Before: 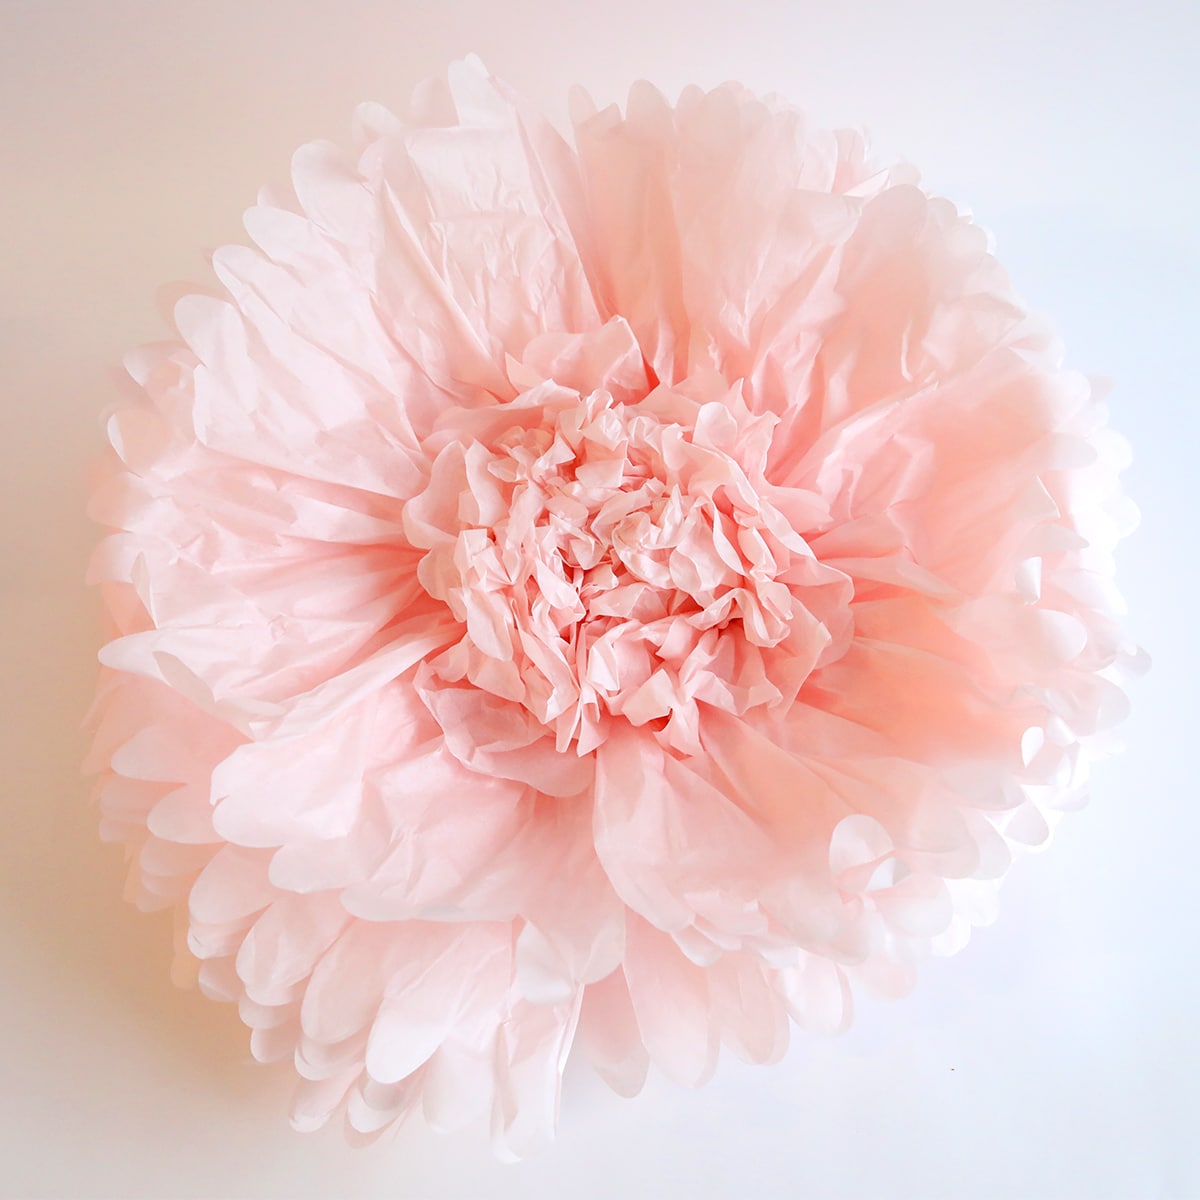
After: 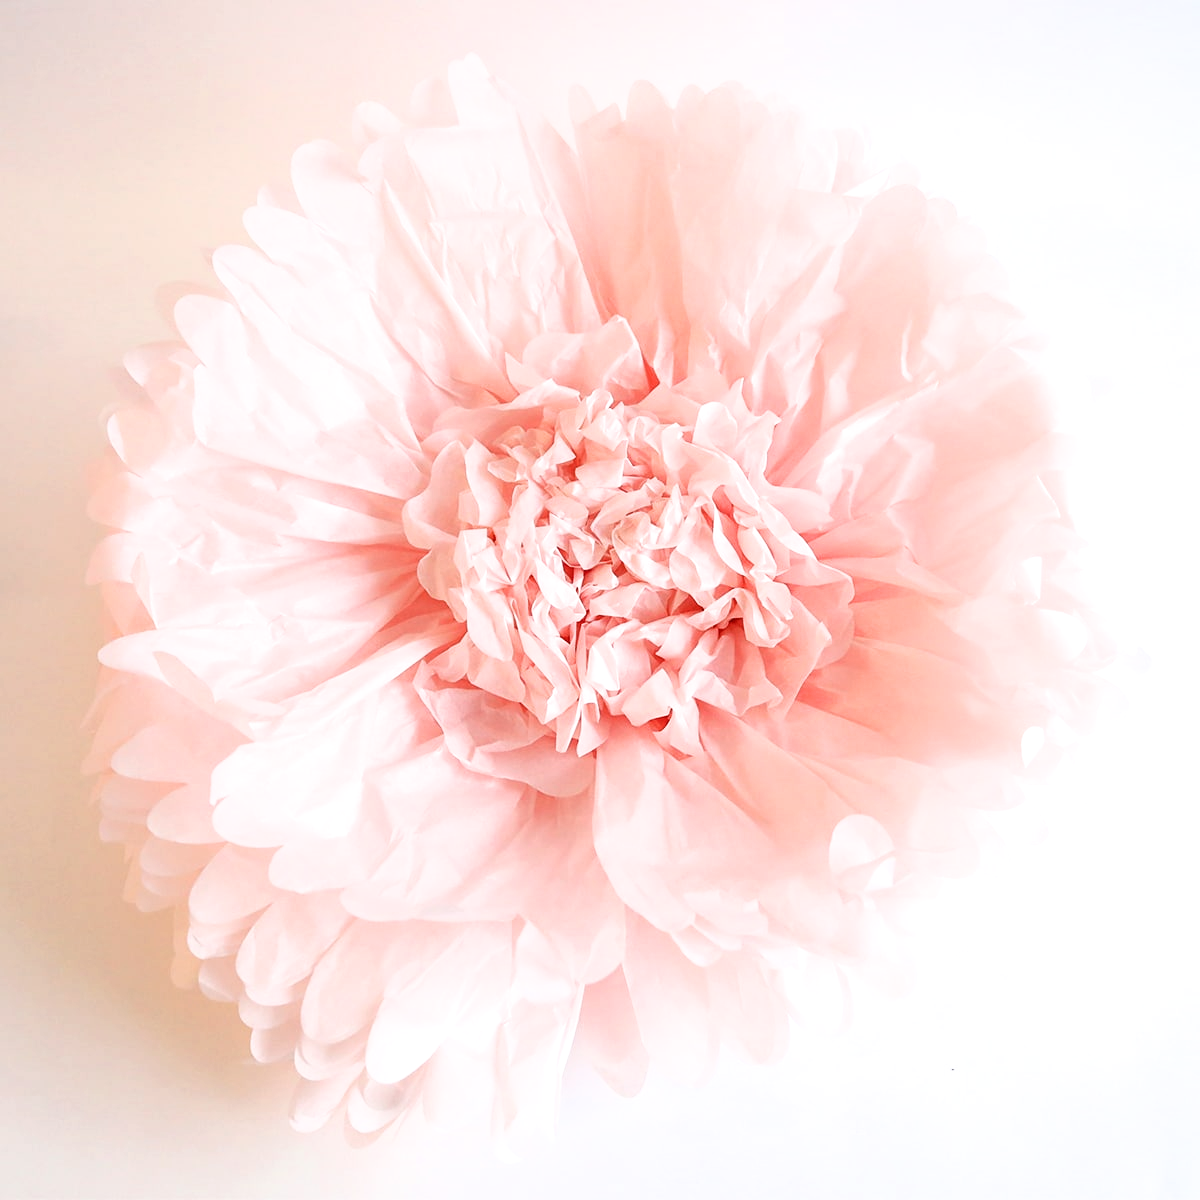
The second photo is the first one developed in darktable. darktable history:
filmic rgb: black relative exposure -8.3 EV, white relative exposure 2.2 EV, target white luminance 99.9%, hardness 7.04, latitude 74.74%, contrast 1.321, highlights saturation mix -2.55%, shadows ↔ highlights balance 30.6%
